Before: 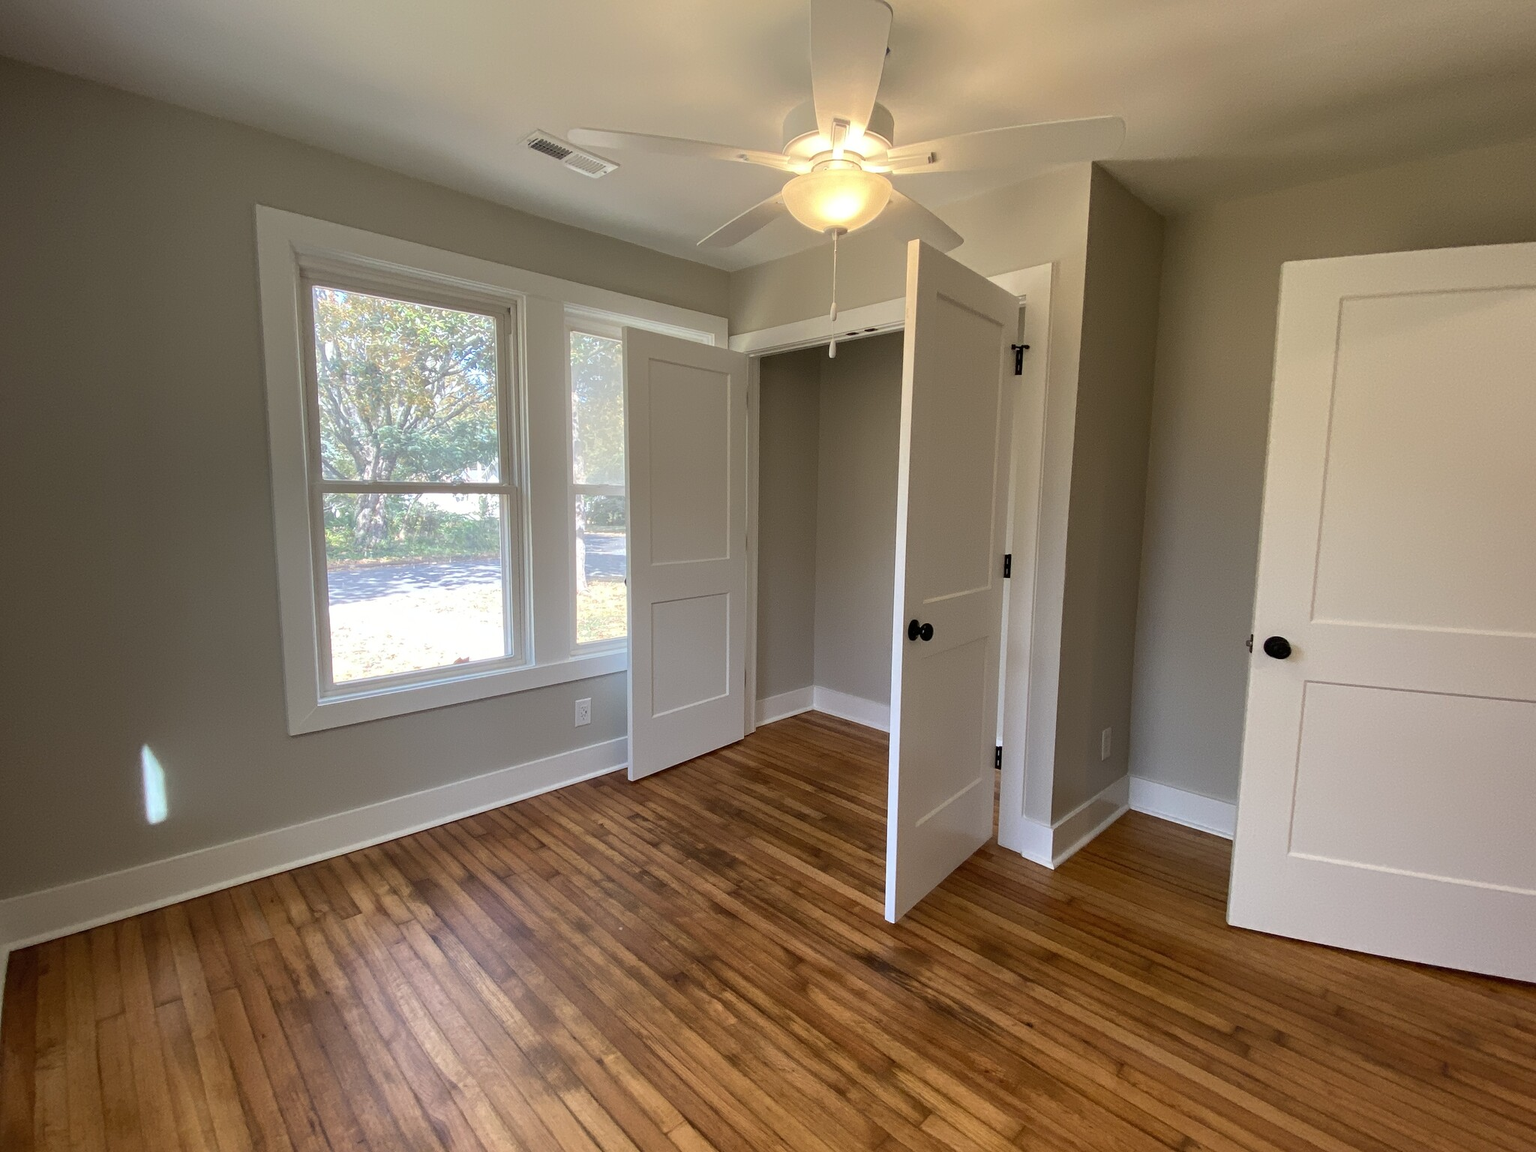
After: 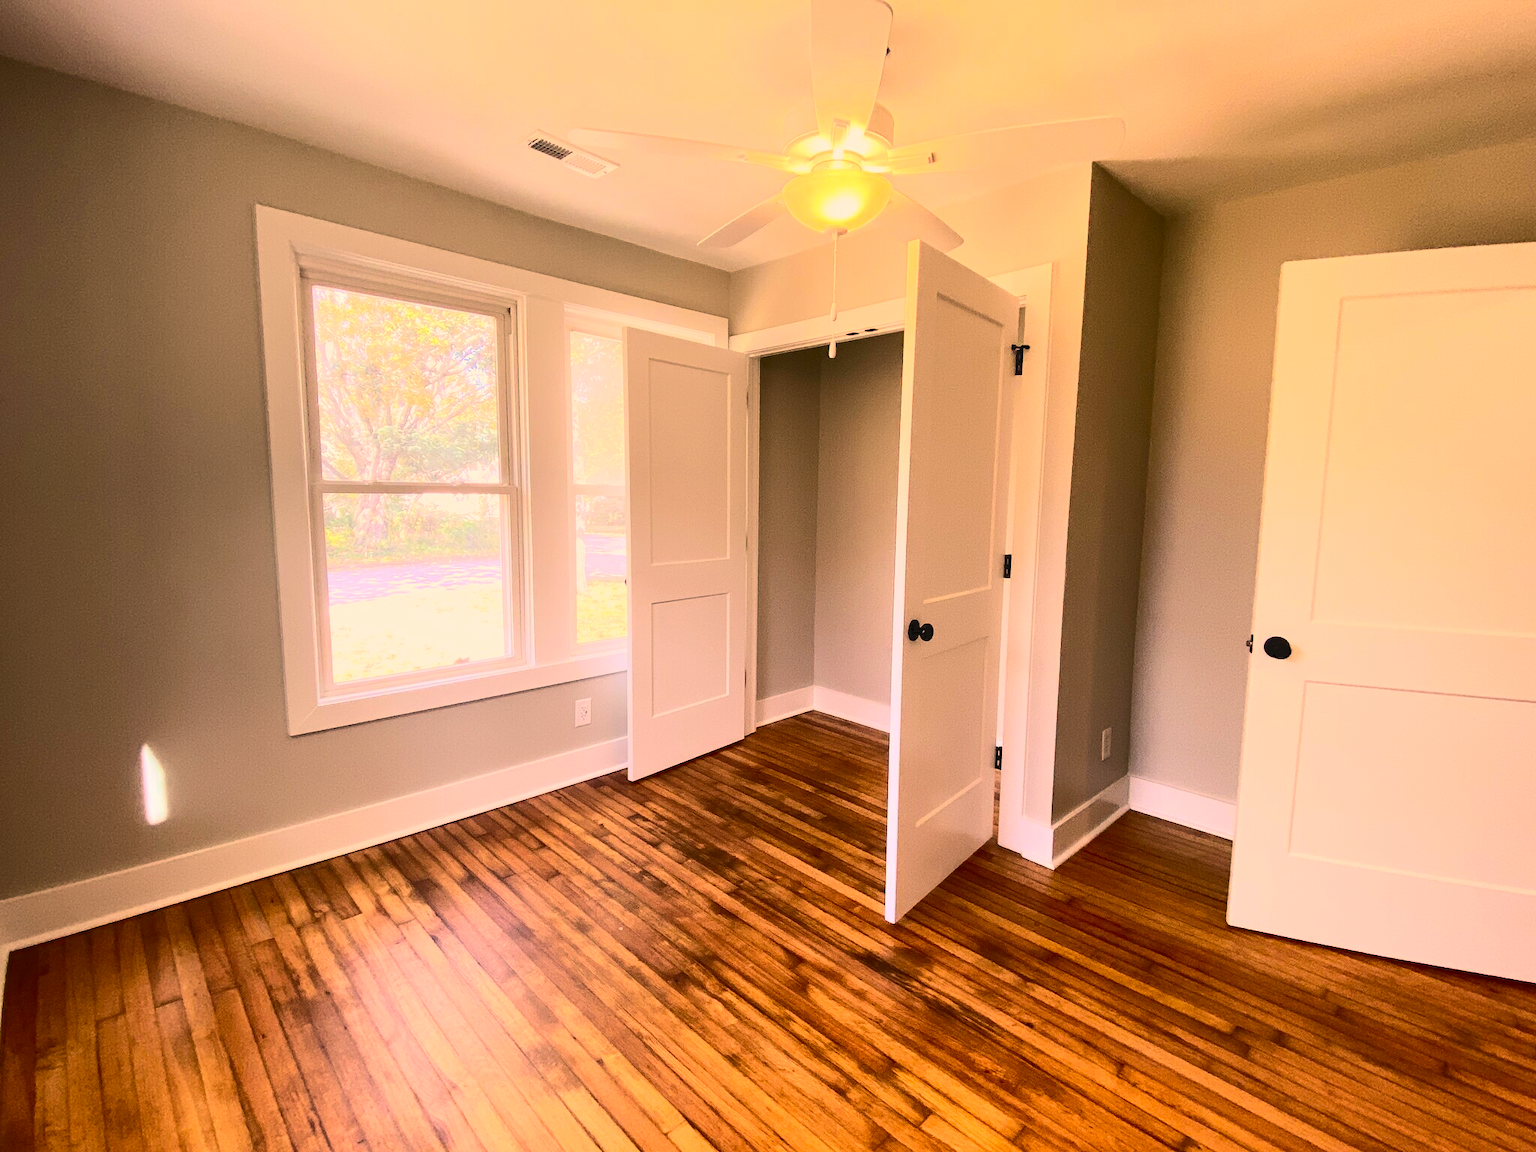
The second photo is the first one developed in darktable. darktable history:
contrast brightness saturation: contrast 0.233, brightness 0.115, saturation 0.293
tone curve: curves: ch0 [(0, 0) (0.003, 0.061) (0.011, 0.065) (0.025, 0.066) (0.044, 0.077) (0.069, 0.092) (0.1, 0.106) (0.136, 0.125) (0.177, 0.16) (0.224, 0.206) (0.277, 0.272) (0.335, 0.356) (0.399, 0.472) (0.468, 0.59) (0.543, 0.686) (0.623, 0.766) (0.709, 0.832) (0.801, 0.886) (0.898, 0.929) (1, 1)], color space Lab, independent channels, preserve colors none
color correction: highlights a* 21.86, highlights b* 22.32
